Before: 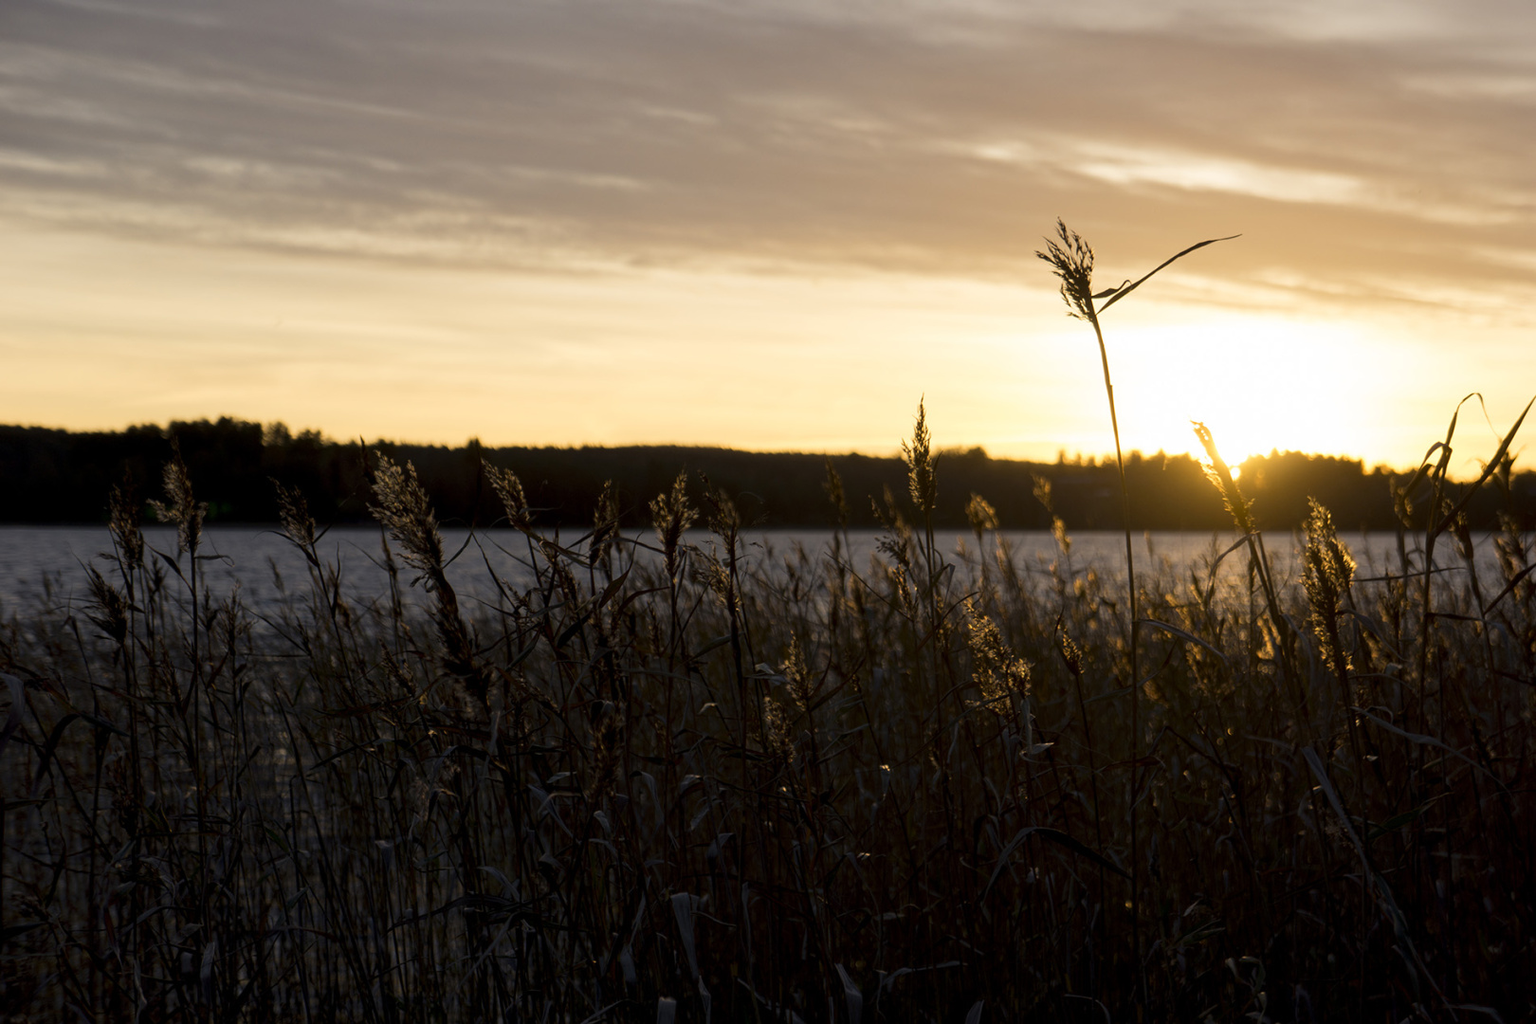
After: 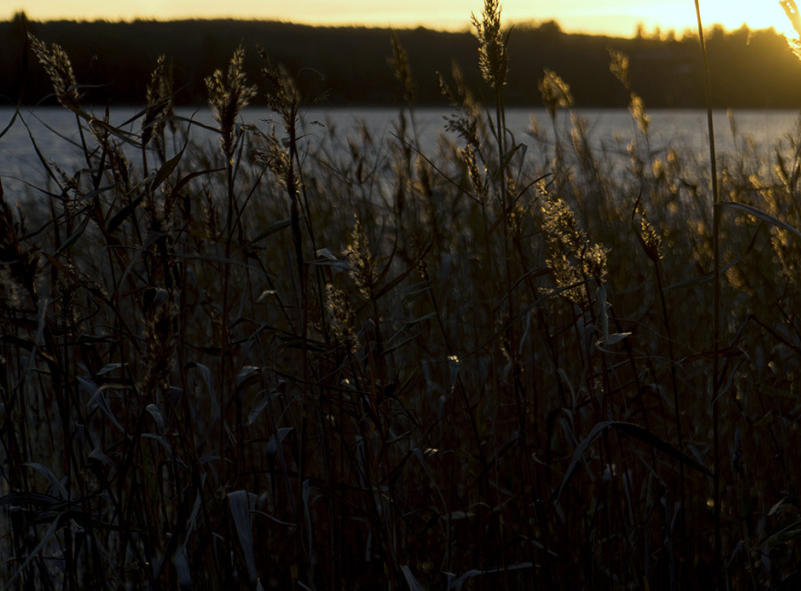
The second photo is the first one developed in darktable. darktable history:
color calibration: illuminant Planckian (black body), adaptation linear Bradford (ICC v4), x 0.364, y 0.367, temperature 4417.56 K, saturation algorithm version 1 (2020)
crop: left 29.672%, top 41.786%, right 20.851%, bottom 3.487%
white balance: red 0.978, blue 0.999
